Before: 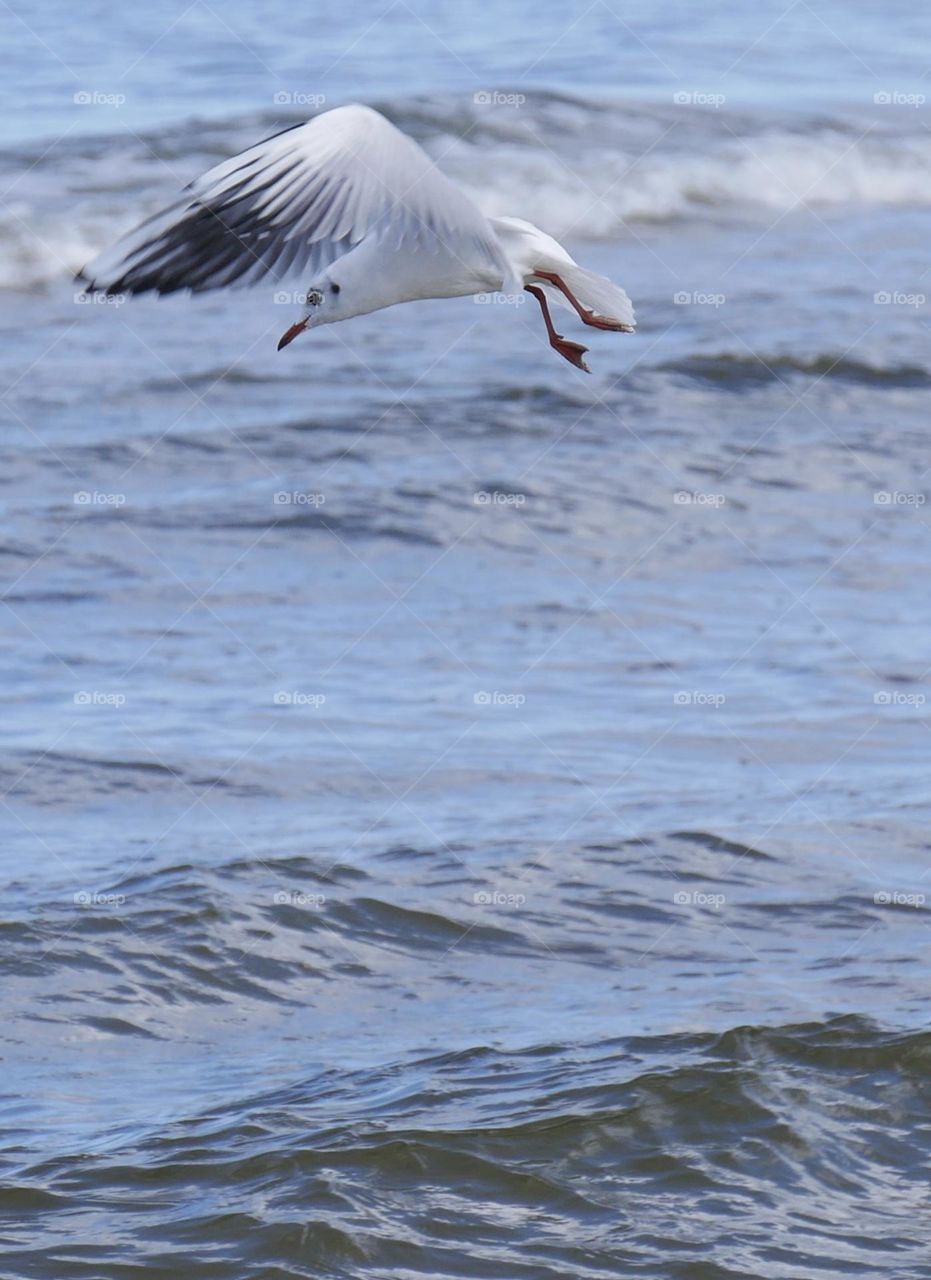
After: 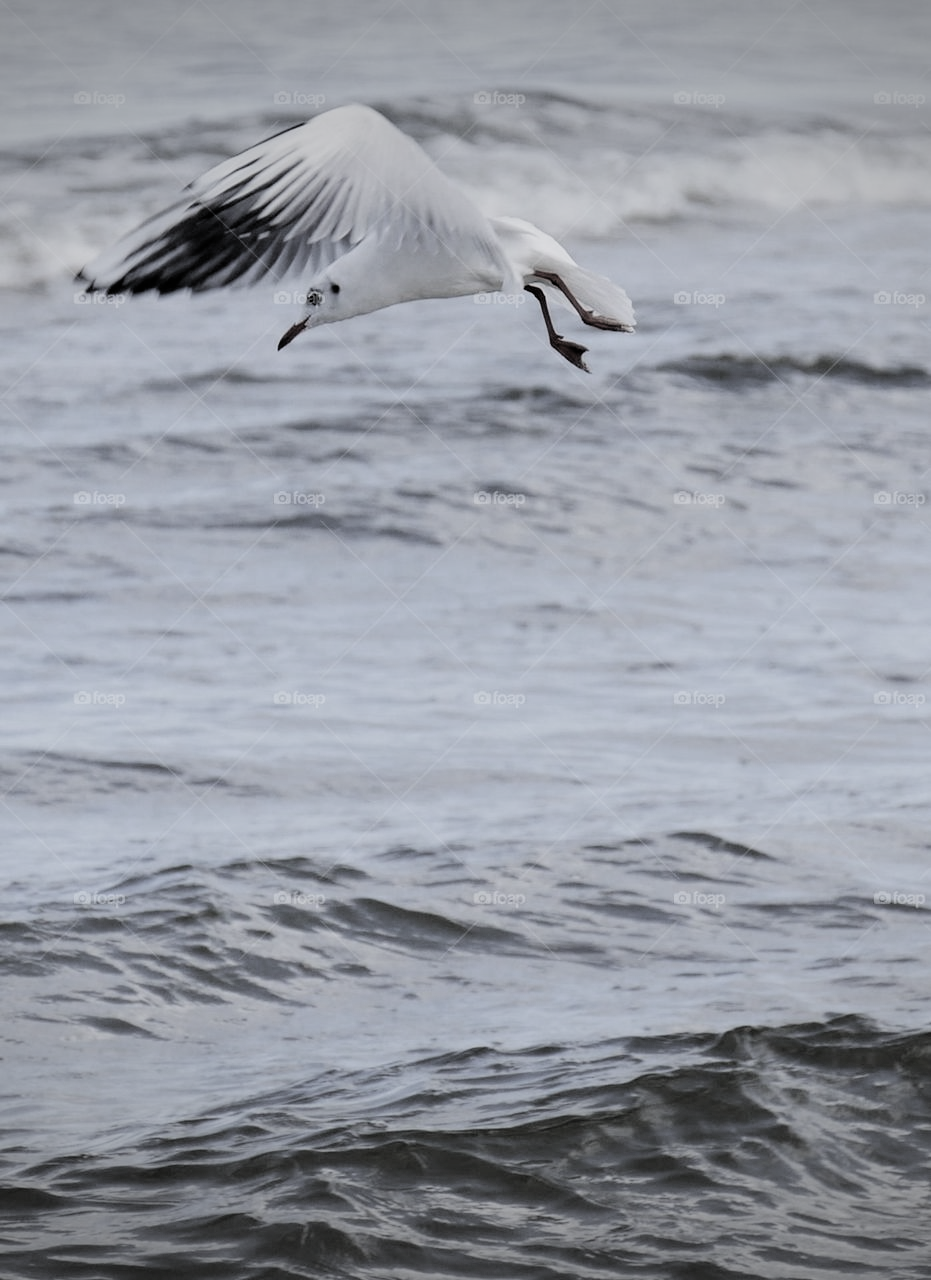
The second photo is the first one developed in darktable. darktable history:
filmic rgb: black relative exposure -5.13 EV, white relative exposure 3.96 EV, hardness 2.88, contrast 1.299, highlights saturation mix -31.28%, color science v4 (2020), contrast in shadows soft, contrast in highlights soft
vignetting: fall-off radius 98.88%, width/height ratio 1.34, dithering 16-bit output
